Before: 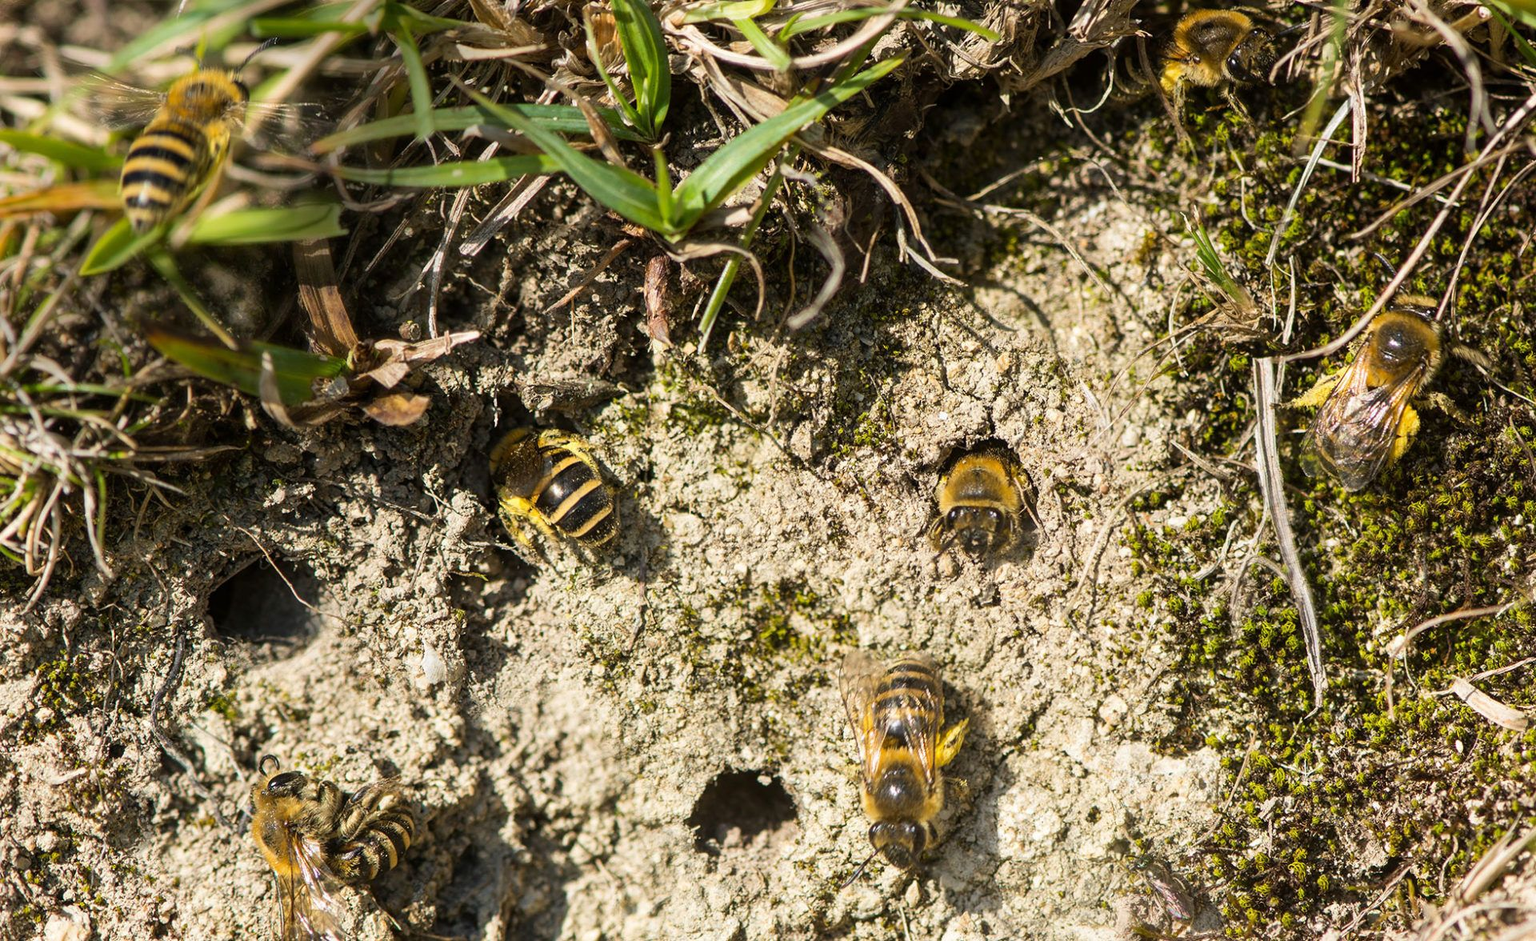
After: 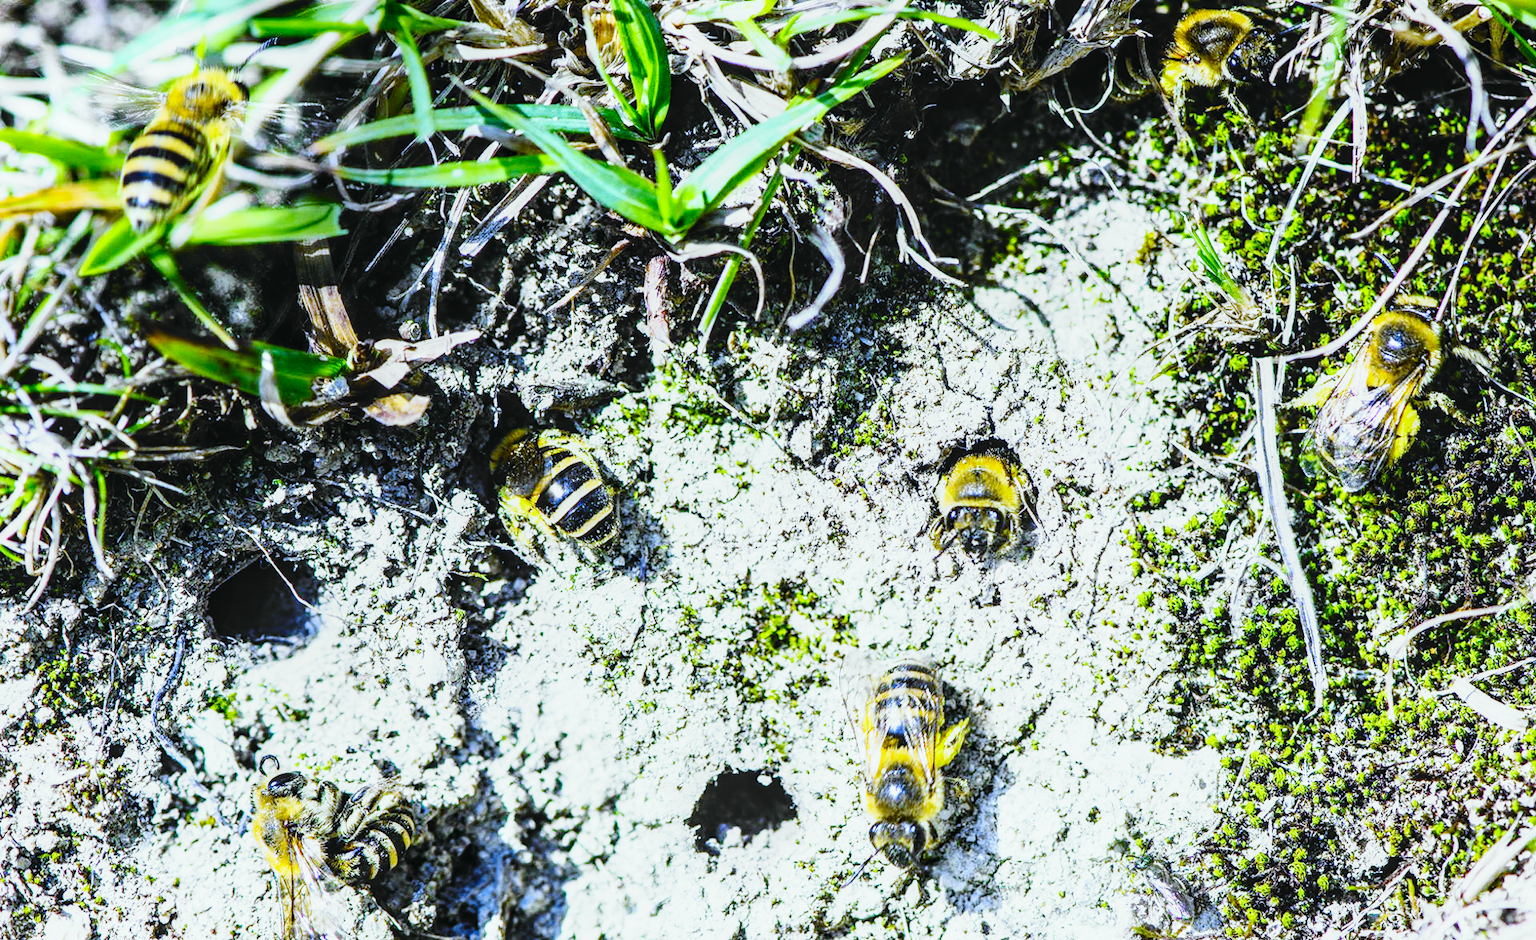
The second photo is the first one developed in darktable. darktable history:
tone curve: curves: ch0 [(0, 0.012) (0.093, 0.11) (0.345, 0.425) (0.457, 0.562) (0.628, 0.738) (0.839, 0.909) (0.998, 0.978)]; ch1 [(0, 0) (0.437, 0.408) (0.472, 0.47) (0.502, 0.497) (0.527, 0.523) (0.568, 0.577) (0.62, 0.66) (0.669, 0.748) (0.859, 0.899) (1, 1)]; ch2 [(0, 0) (0.33, 0.301) (0.421, 0.443) (0.473, 0.498) (0.509, 0.502) (0.535, 0.545) (0.549, 0.576) (0.644, 0.703) (1, 1)], color space Lab, independent channels, preserve colors none
base curve: curves: ch0 [(0, 0) (0, 0) (0.002, 0.001) (0.008, 0.003) (0.019, 0.011) (0.037, 0.037) (0.064, 0.11) (0.102, 0.232) (0.152, 0.379) (0.216, 0.524) (0.296, 0.665) (0.394, 0.789) (0.512, 0.881) (0.651, 0.945) (0.813, 0.986) (1, 1)], preserve colors none
white balance: red 0.766, blue 1.537
local contrast: on, module defaults
